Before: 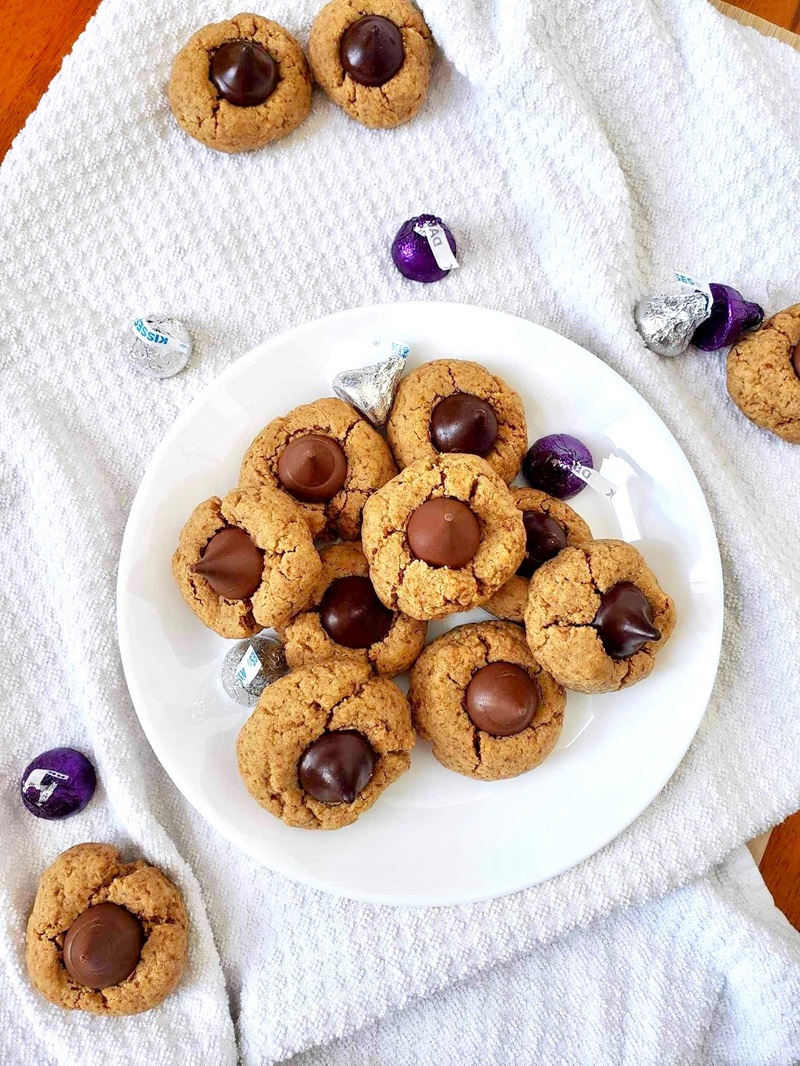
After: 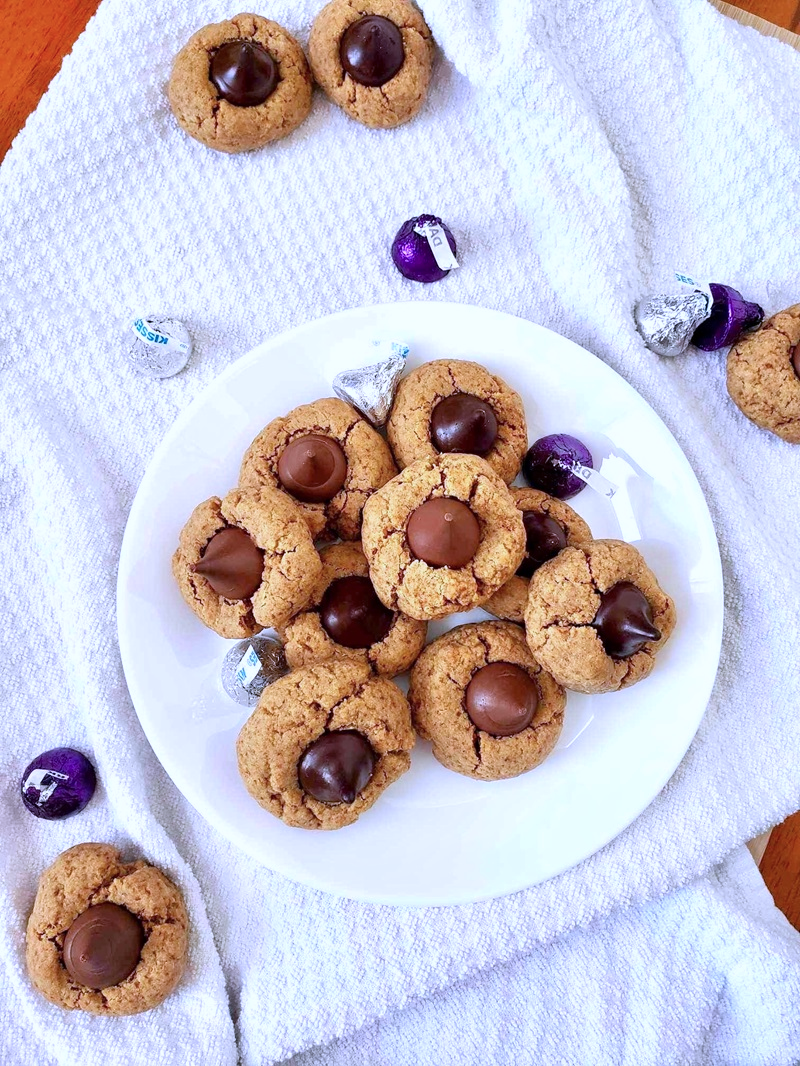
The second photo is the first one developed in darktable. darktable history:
color calibration: illuminant as shot in camera, x 0.379, y 0.397, temperature 4140.71 K
